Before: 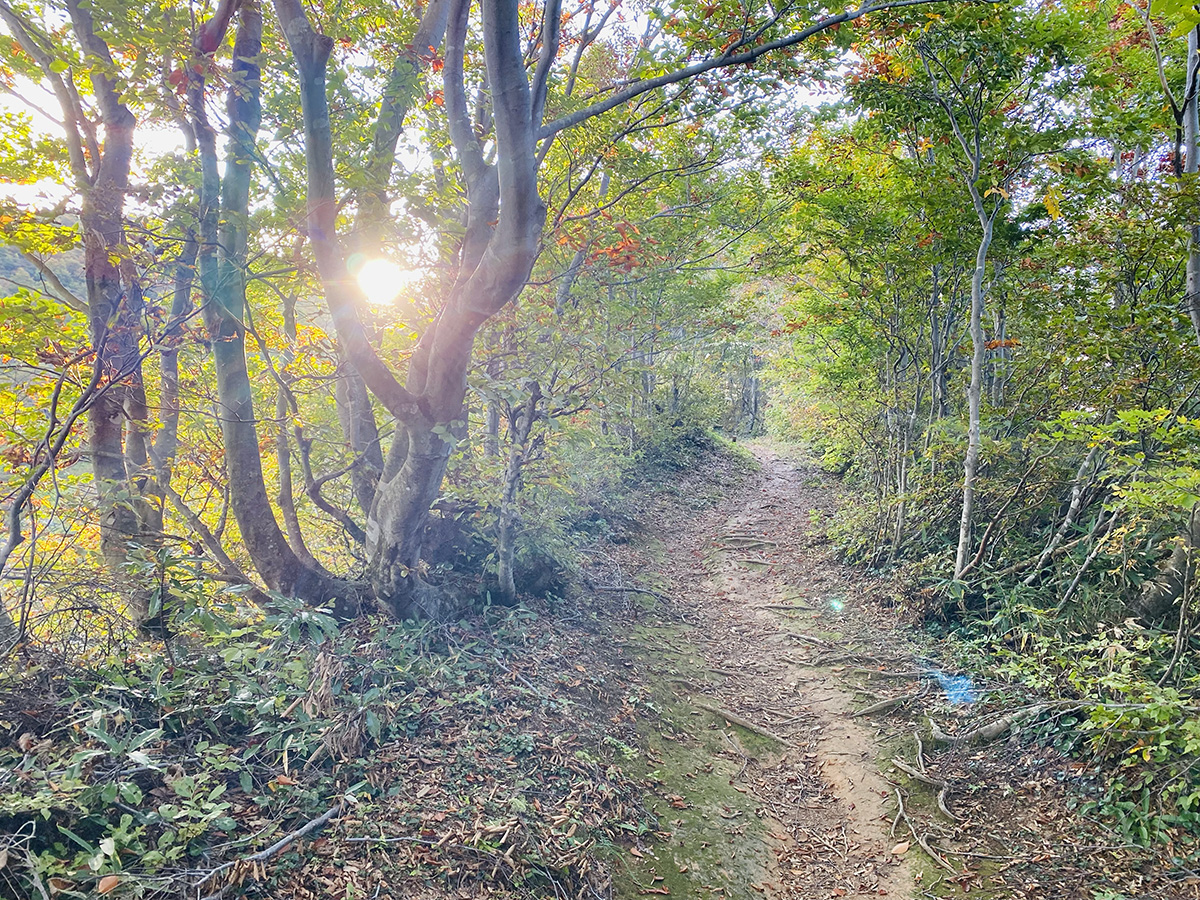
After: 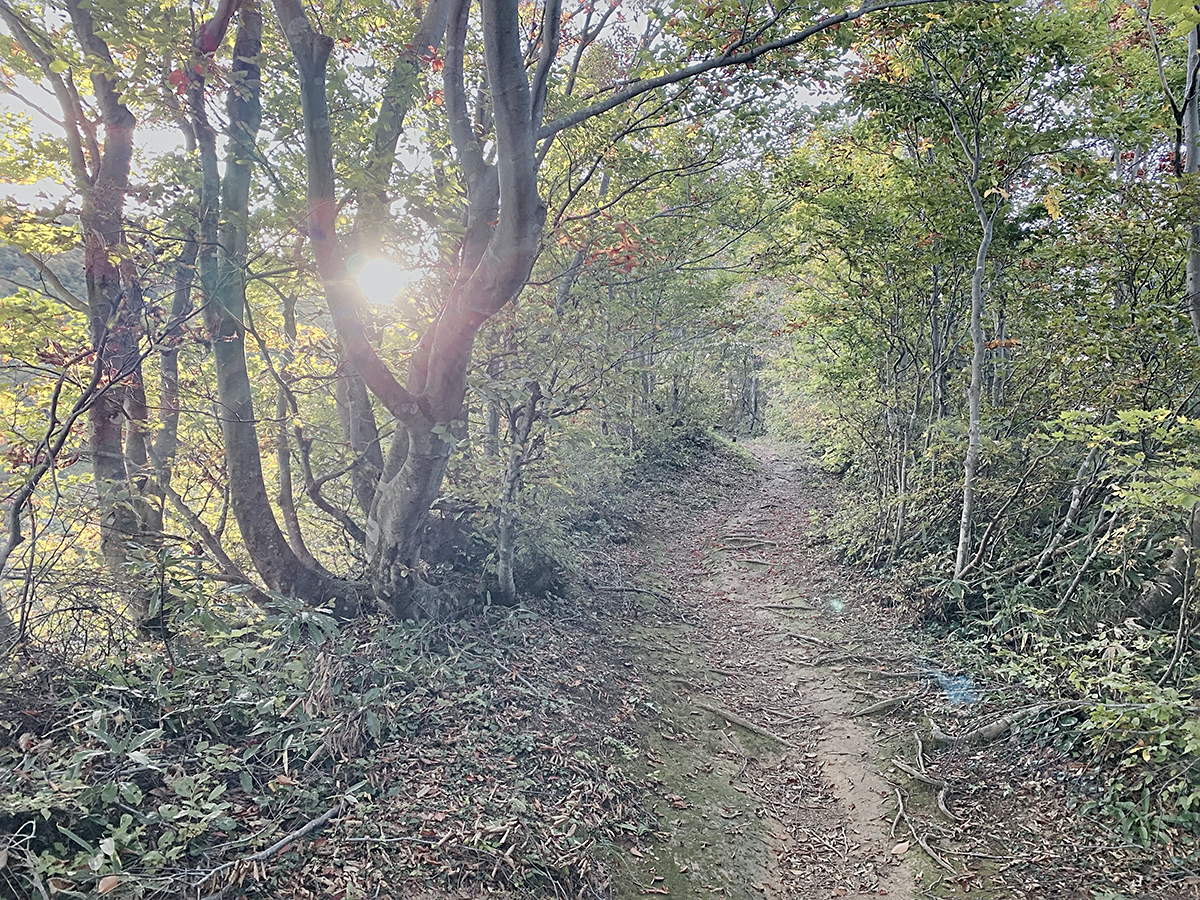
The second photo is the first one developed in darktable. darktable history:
color zones: curves: ch0 [(0, 0.6) (0.129, 0.585) (0.193, 0.596) (0.429, 0.5) (0.571, 0.5) (0.714, 0.5) (0.857, 0.5) (1, 0.6)]; ch1 [(0, 0.453) (0.112, 0.245) (0.213, 0.252) (0.429, 0.233) (0.571, 0.231) (0.683, 0.242) (0.857, 0.296) (1, 0.453)]
white balance: red 0.986, blue 1.01
tone equalizer: -8 EV 0.25 EV, -7 EV 0.417 EV, -6 EV 0.417 EV, -5 EV 0.25 EV, -3 EV -0.25 EV, -2 EV -0.417 EV, -1 EV -0.417 EV, +0 EV -0.25 EV, edges refinement/feathering 500, mask exposure compensation -1.57 EV, preserve details guided filter
sharpen: radius 2.767
